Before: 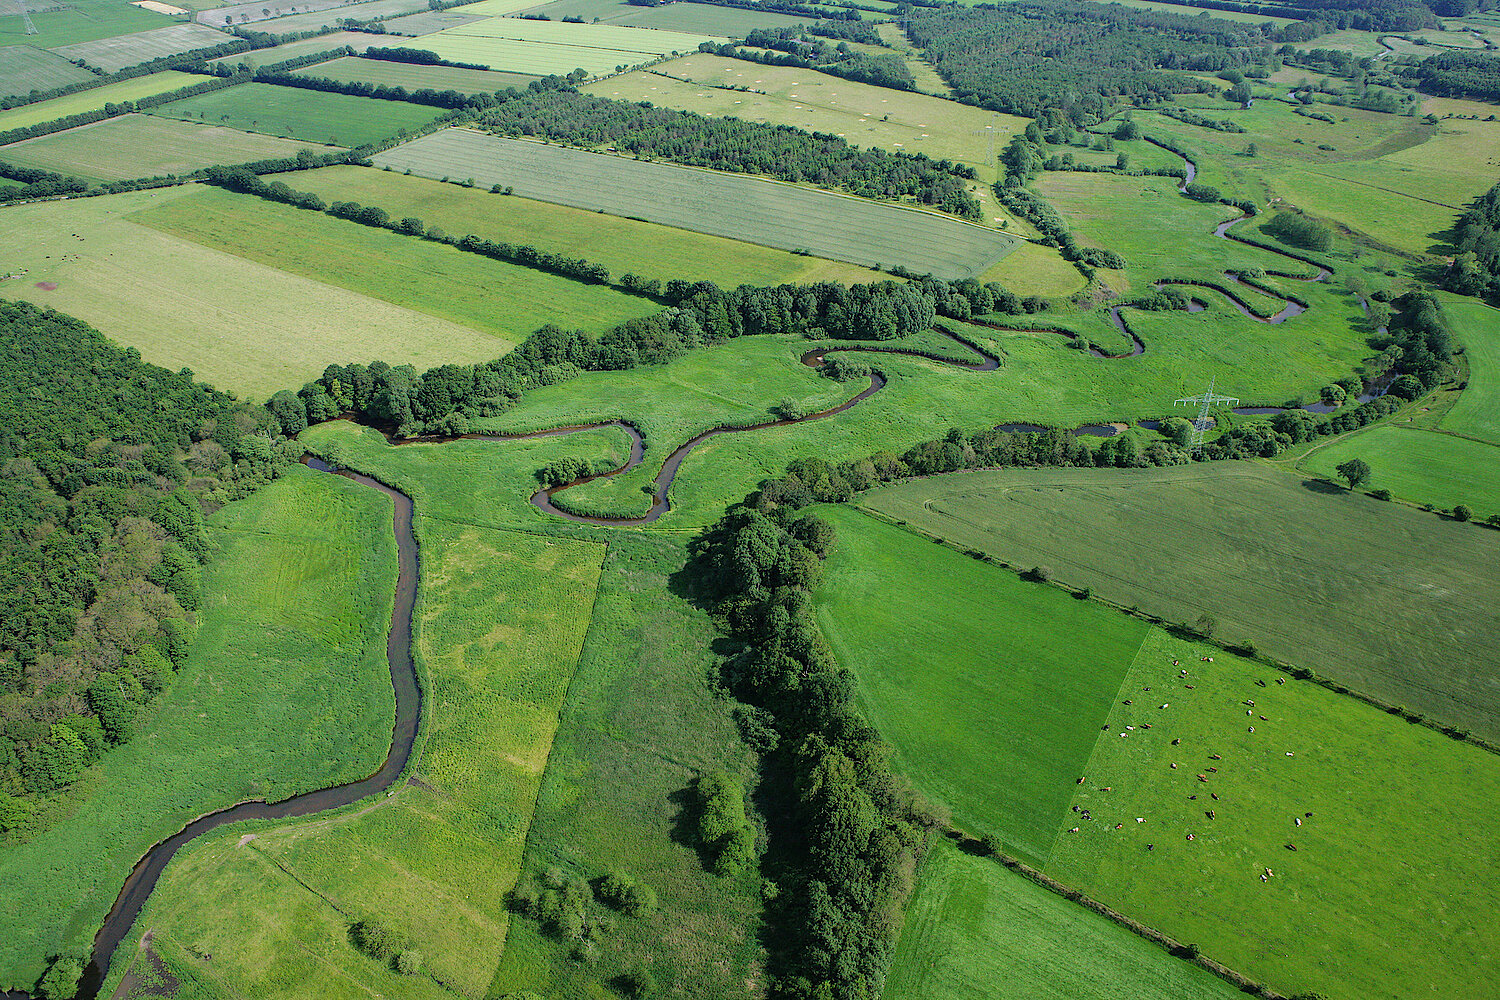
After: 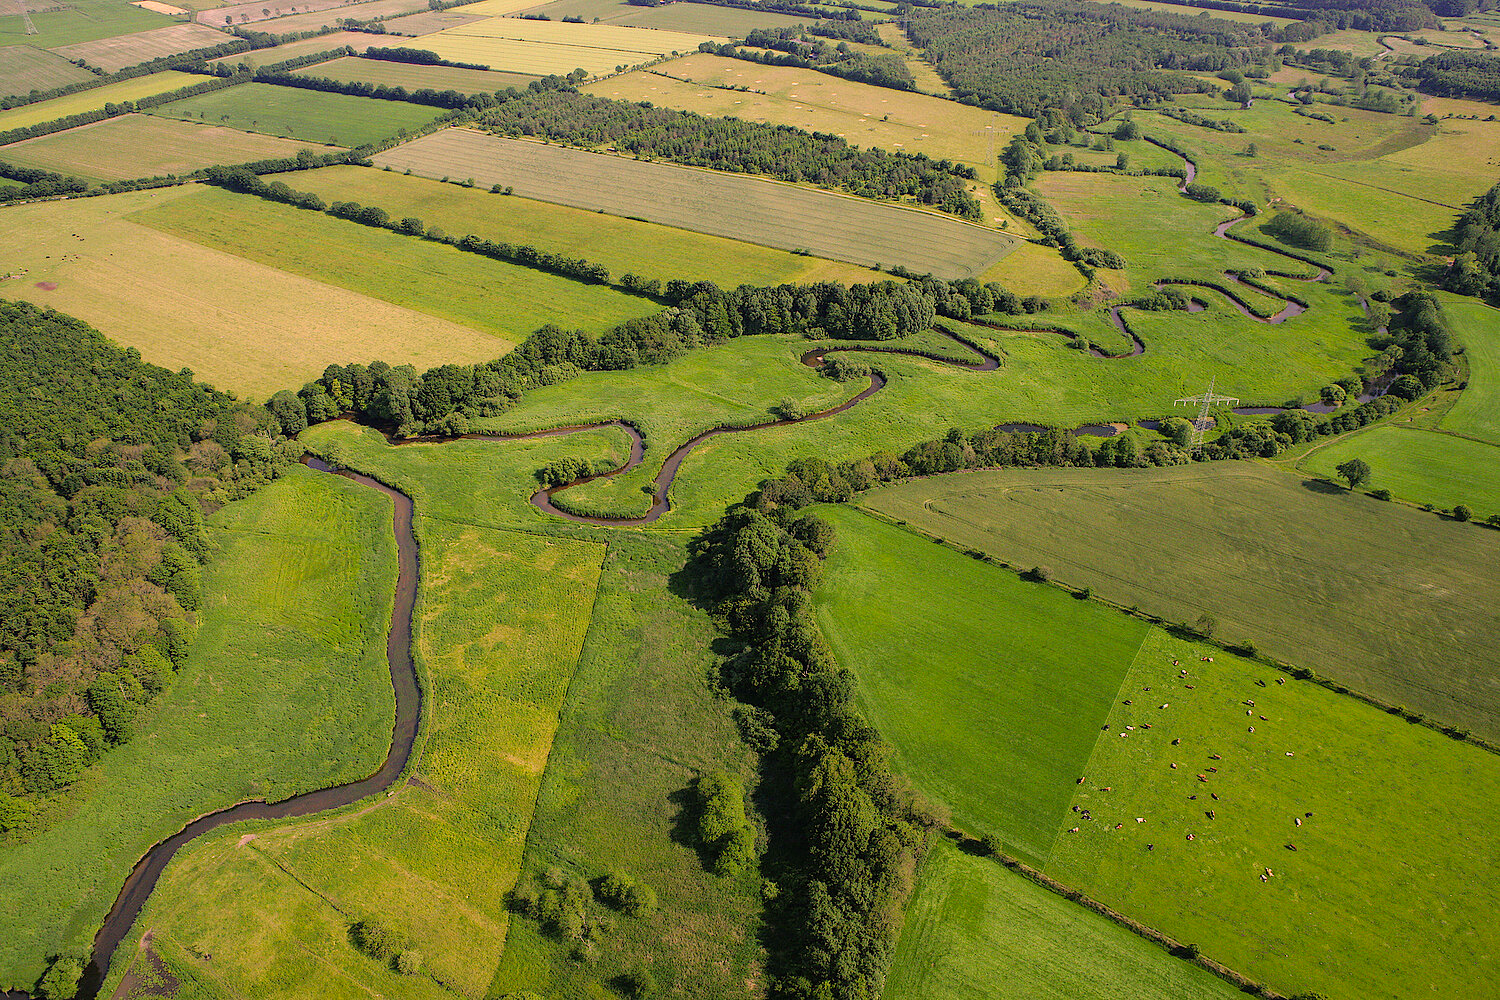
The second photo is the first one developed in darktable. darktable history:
color correction: highlights a* 22.23, highlights b* 22.23
